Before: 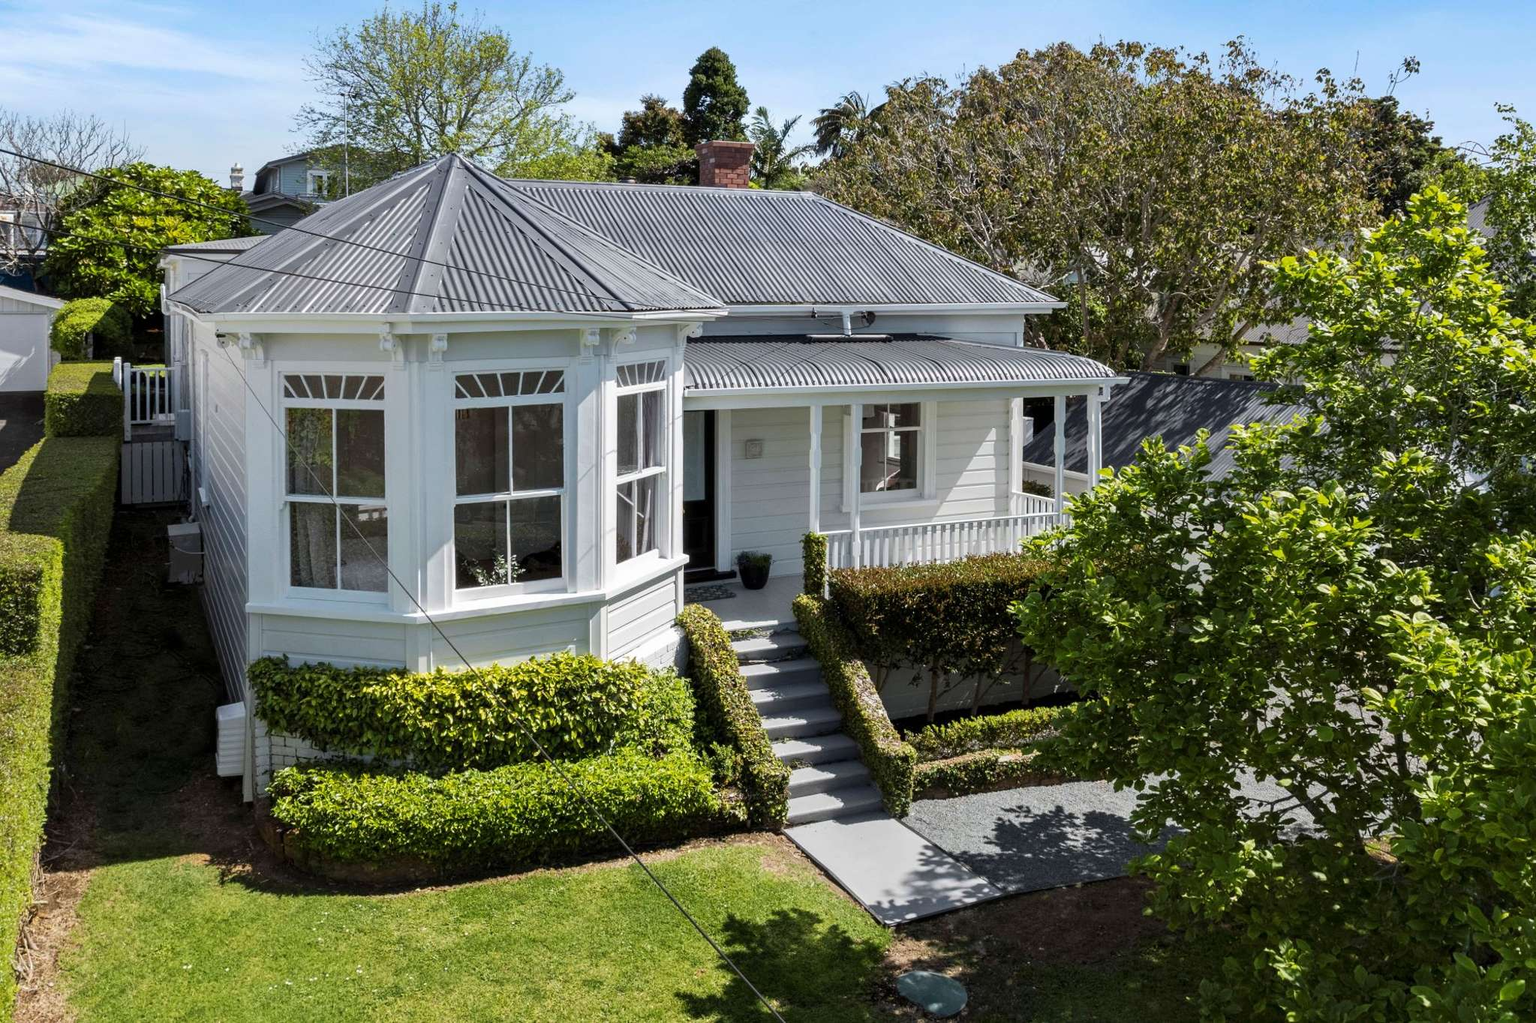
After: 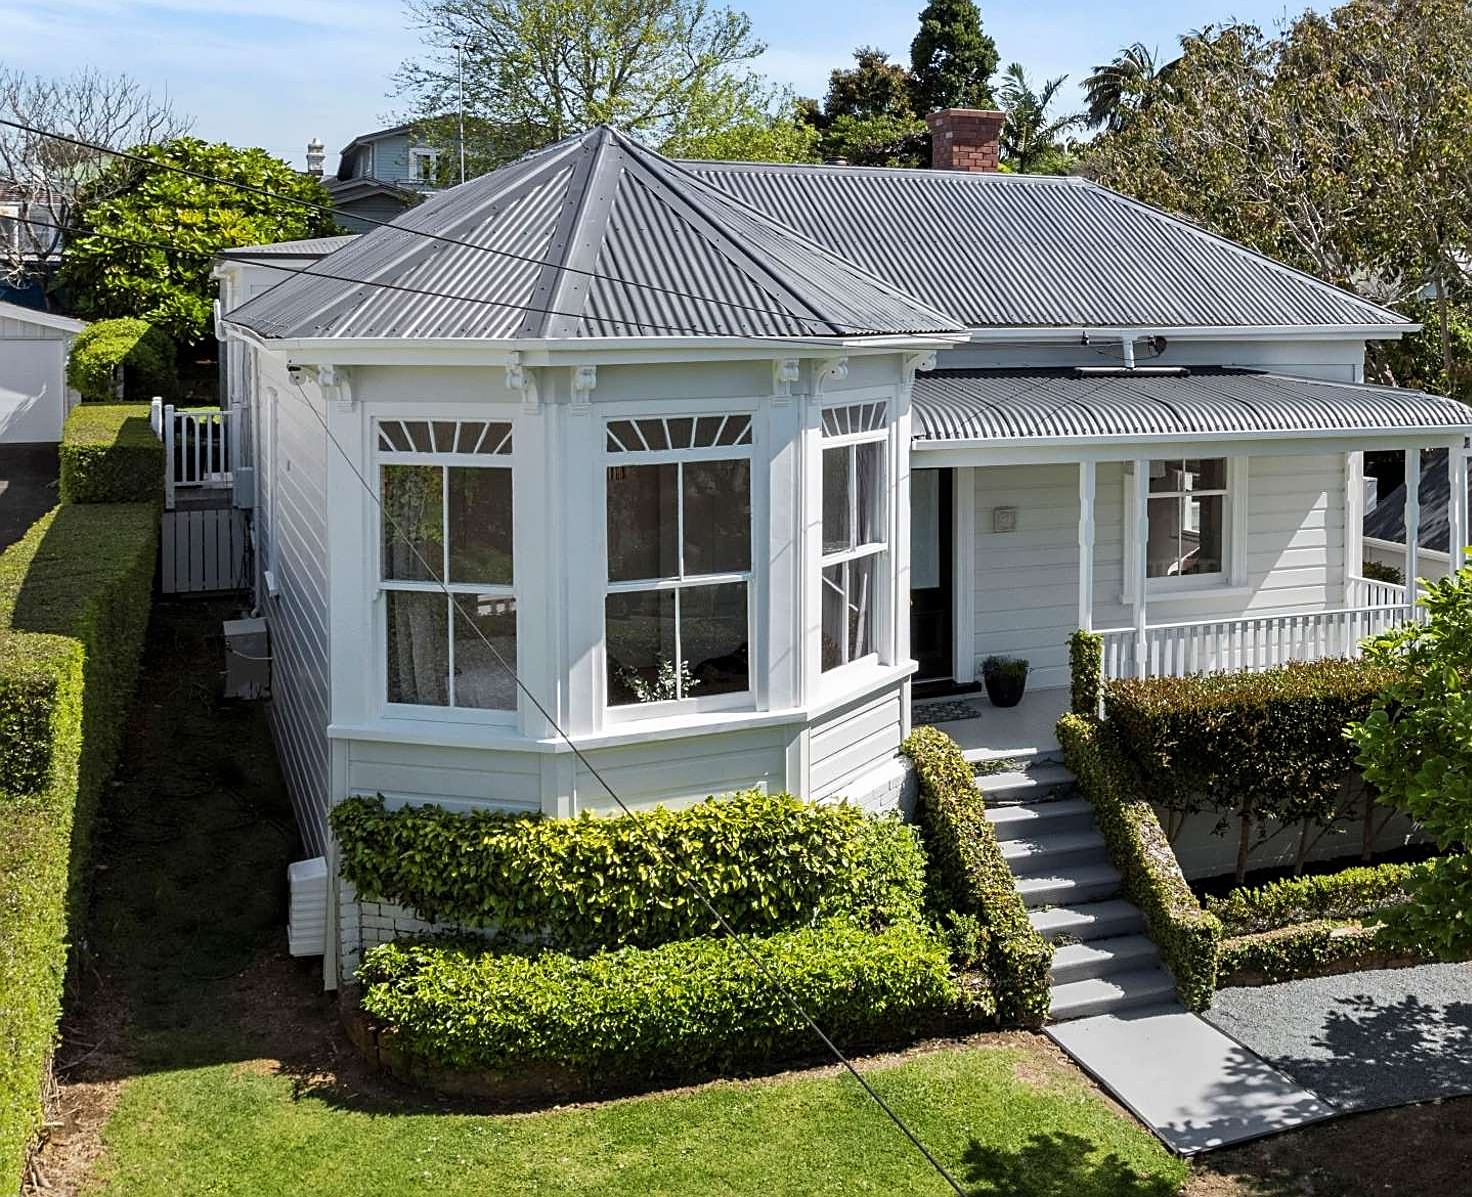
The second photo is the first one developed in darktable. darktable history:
sharpen: on, module defaults
crop: top 5.803%, right 27.864%, bottom 5.804%
